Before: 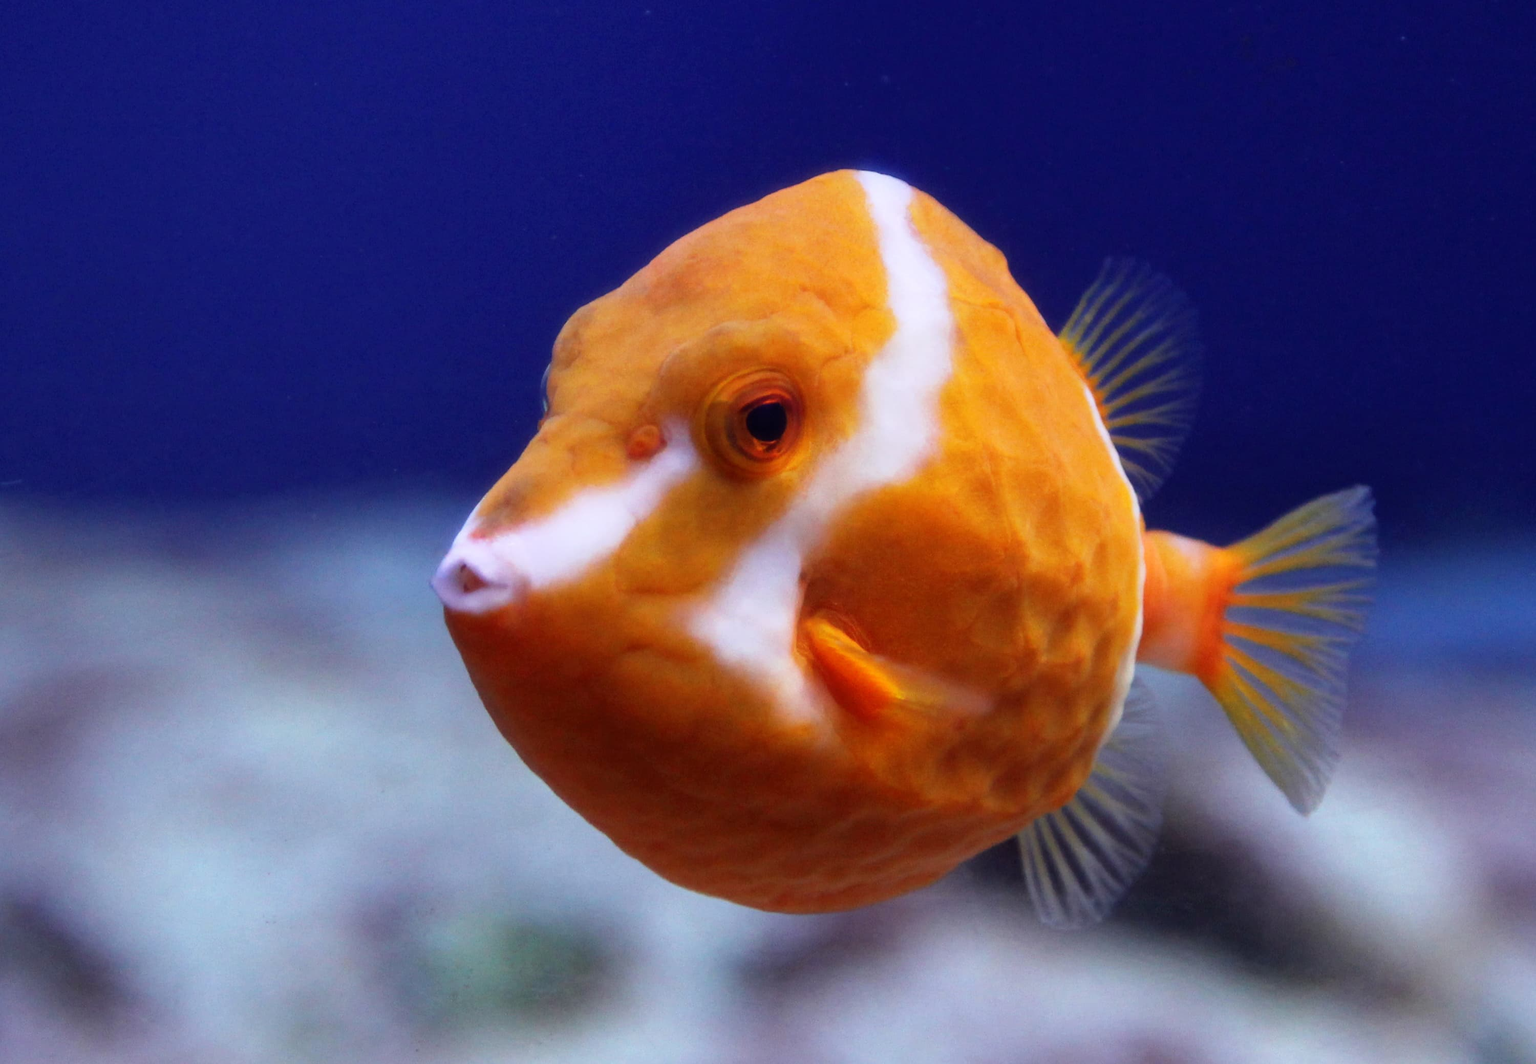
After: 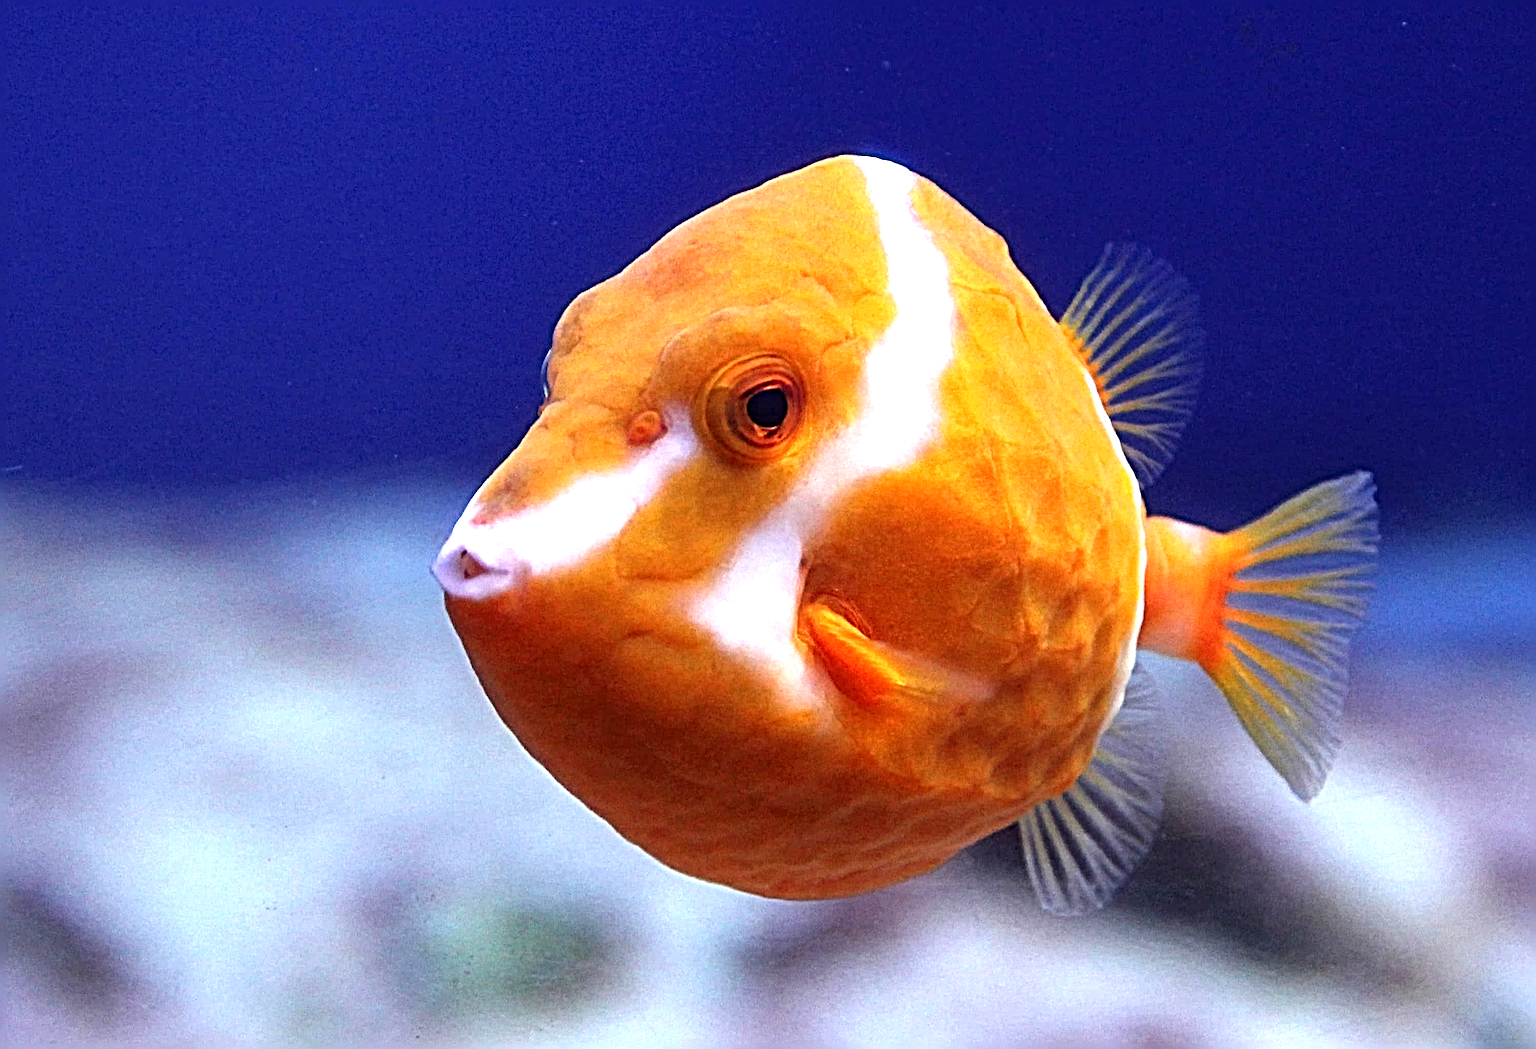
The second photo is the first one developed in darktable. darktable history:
crop: top 1.396%, right 0.035%
exposure: exposure 0.79 EV, compensate highlight preservation false
sharpen: radius 6.252, amount 1.785, threshold 0.022
